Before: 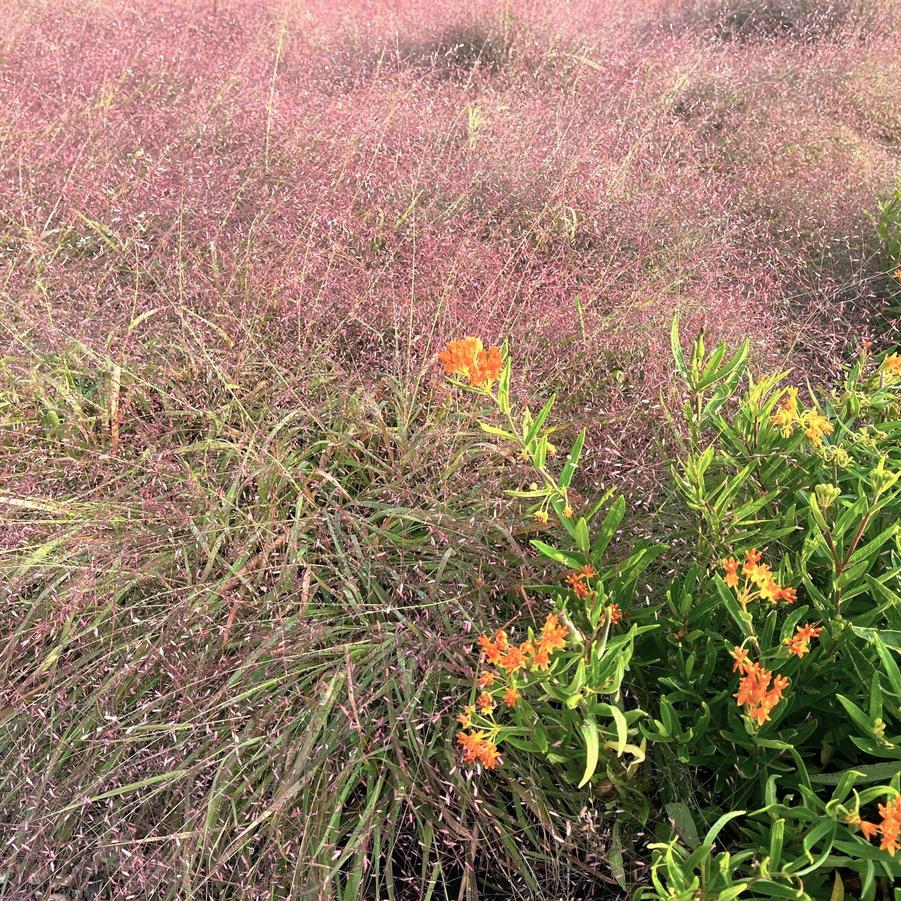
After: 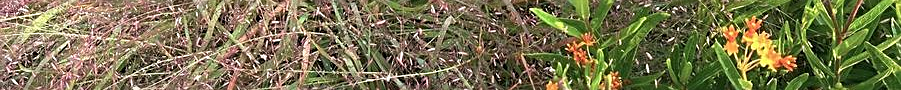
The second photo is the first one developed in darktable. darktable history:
crop and rotate: top 59.084%, bottom 30.916%
sharpen: on, module defaults
